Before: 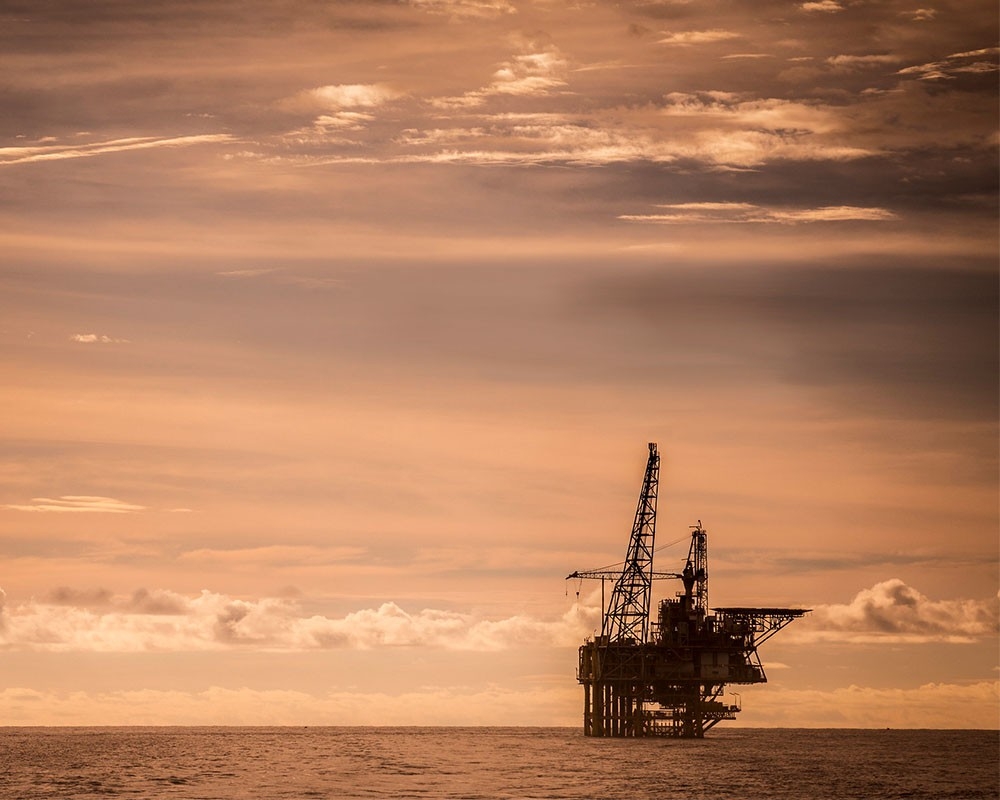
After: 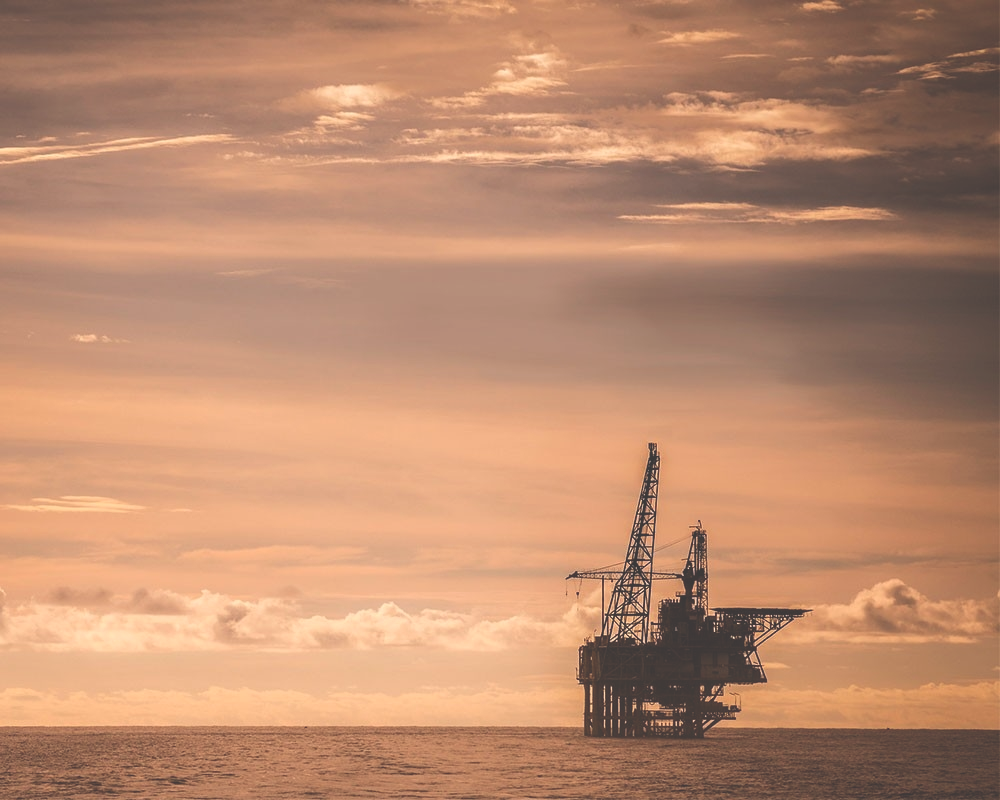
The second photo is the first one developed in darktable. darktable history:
exposure: black level correction -0.04, exposure 0.064 EV, compensate highlight preservation false
